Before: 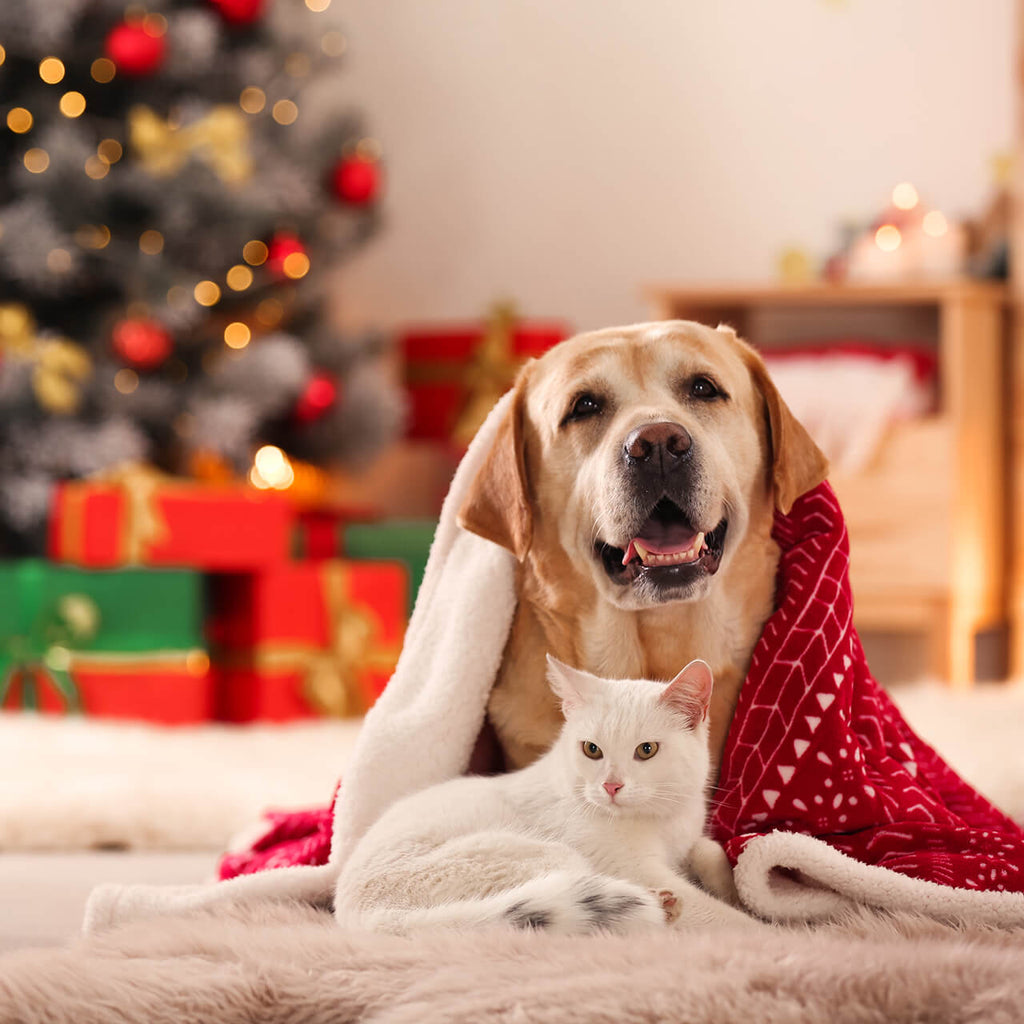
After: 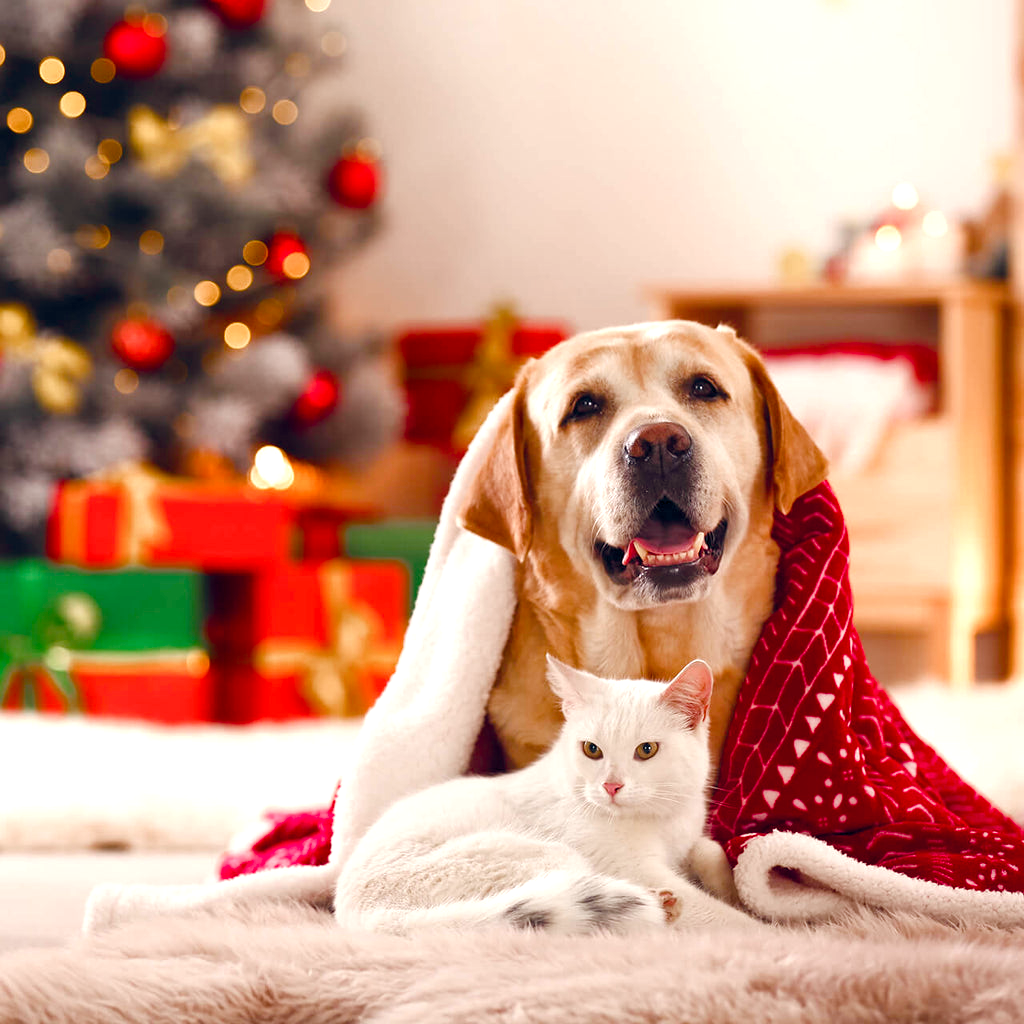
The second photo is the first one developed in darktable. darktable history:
contrast brightness saturation: saturation -0.062
color balance rgb: global offset › chroma 0.066%, global offset › hue 253.77°, perceptual saturation grading › global saturation 24.628%, perceptual saturation grading › highlights -51.125%, perceptual saturation grading › mid-tones 19.282%, perceptual saturation grading › shadows 61.534%, perceptual brilliance grading › global brilliance 12.205%
